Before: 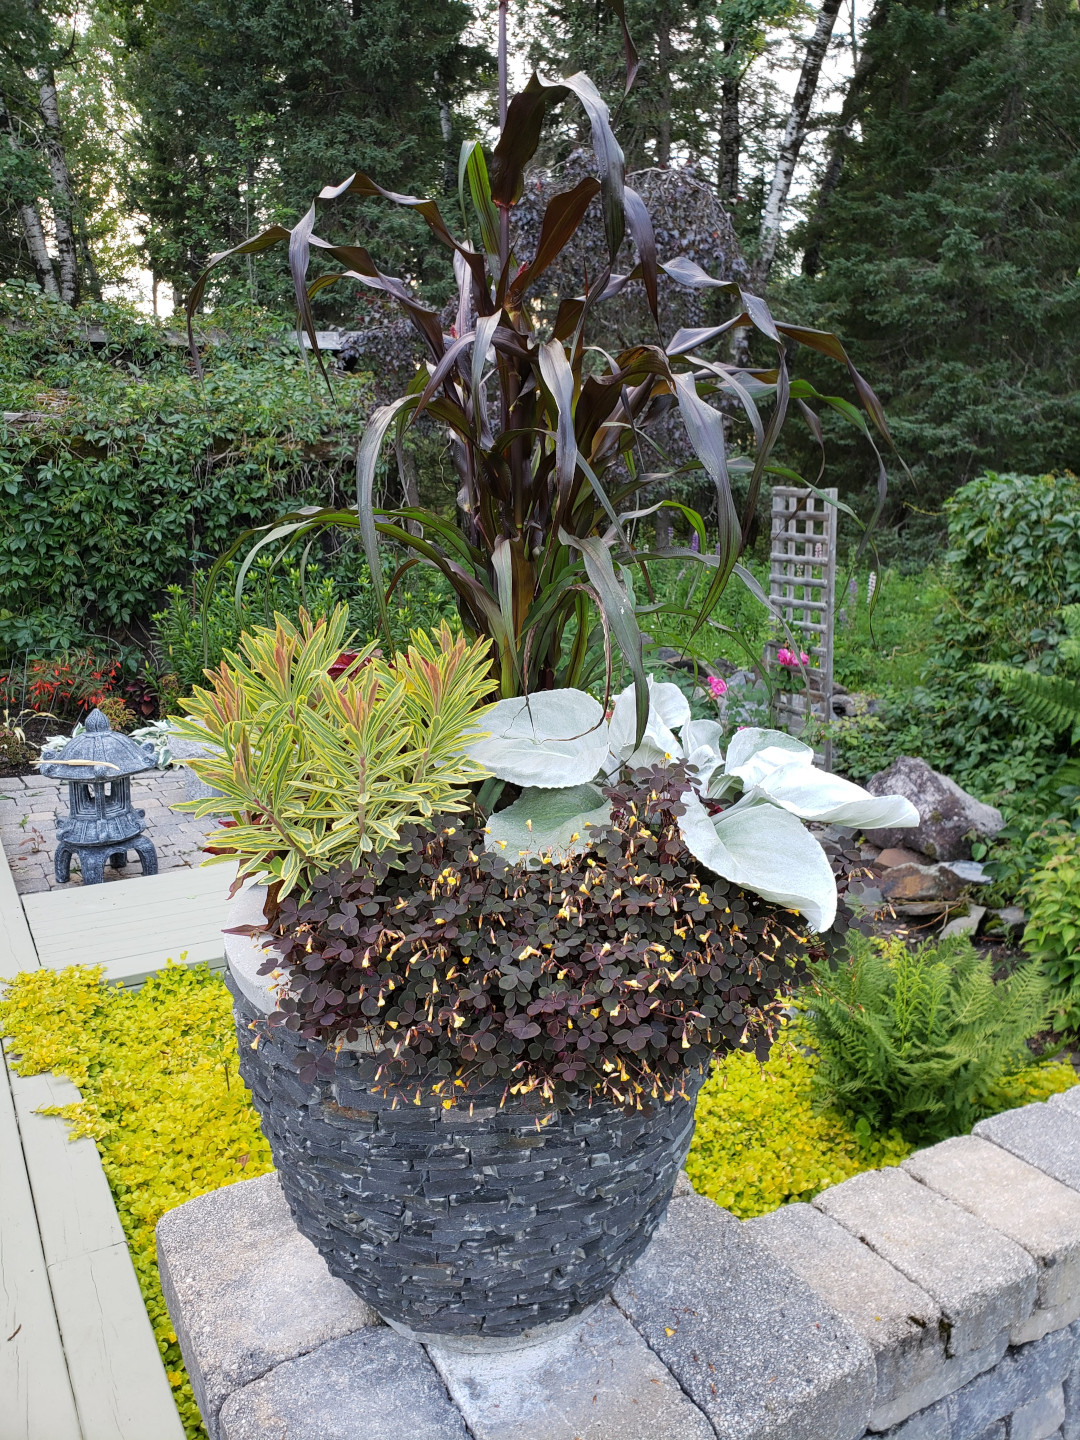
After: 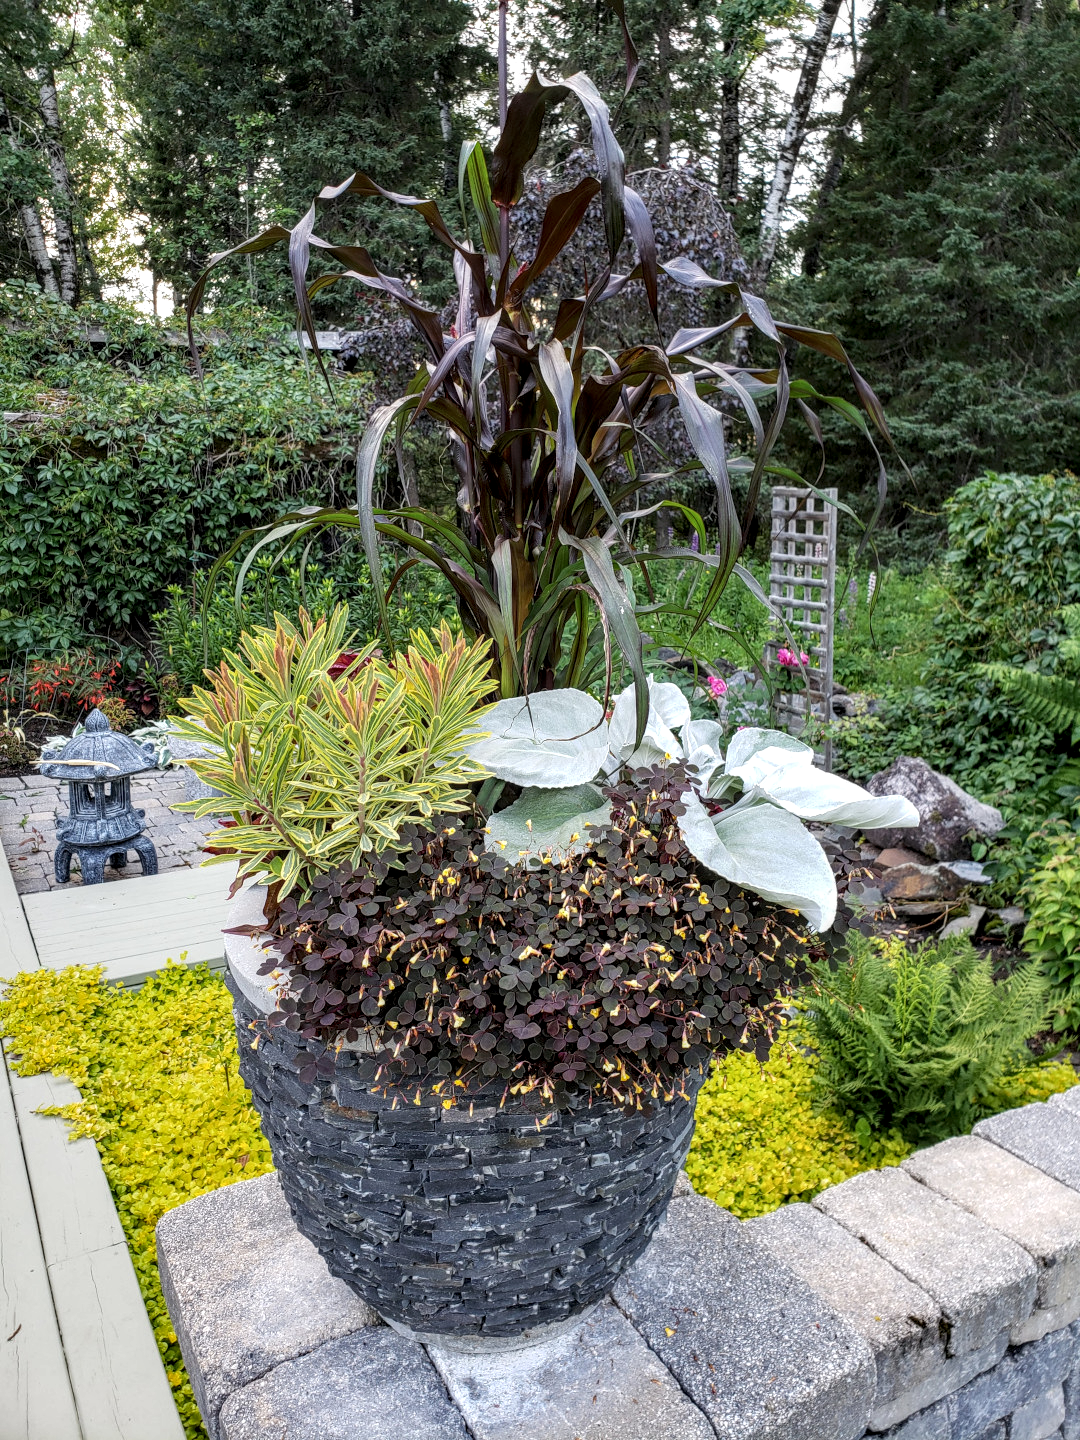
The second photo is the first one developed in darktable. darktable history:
local contrast: highlights 25%, detail 150%
